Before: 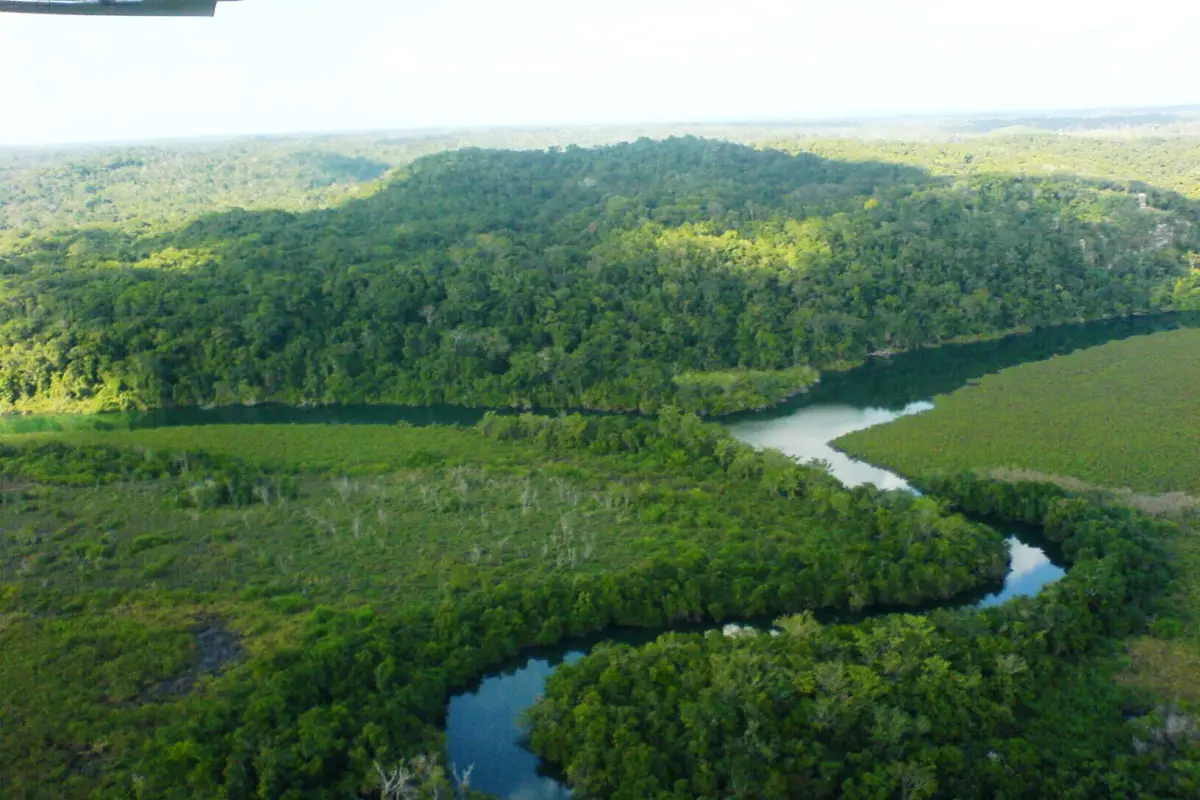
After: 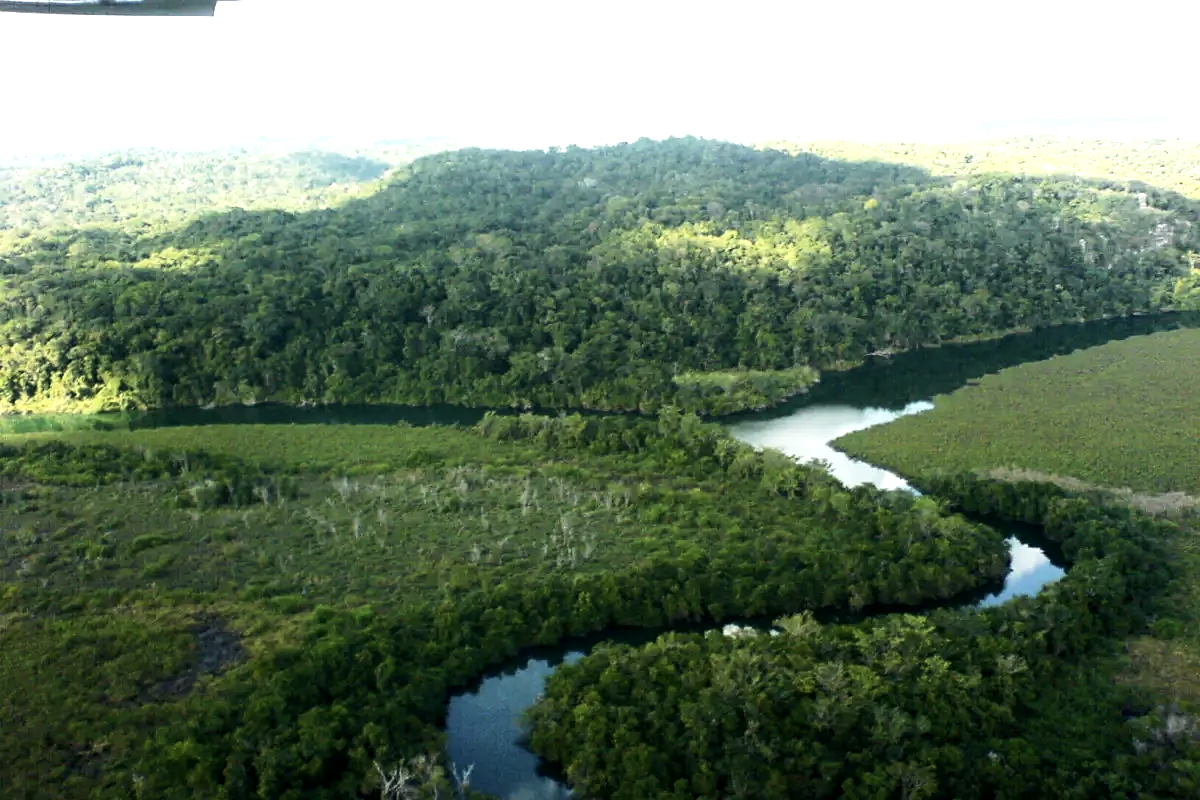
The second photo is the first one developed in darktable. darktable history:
exposure: black level correction 0.005, exposure 0.005 EV, compensate exposure bias true, compensate highlight preservation false
tone equalizer: -8 EV -0.734 EV, -7 EV -0.693 EV, -6 EV -0.58 EV, -5 EV -0.409 EV, -3 EV 0.397 EV, -2 EV 0.6 EV, -1 EV 0.699 EV, +0 EV 0.773 EV, edges refinement/feathering 500, mask exposure compensation -1.57 EV, preserve details no
contrast brightness saturation: contrast 0.056, brightness -0.007, saturation -0.246
sharpen: amount 0.212
